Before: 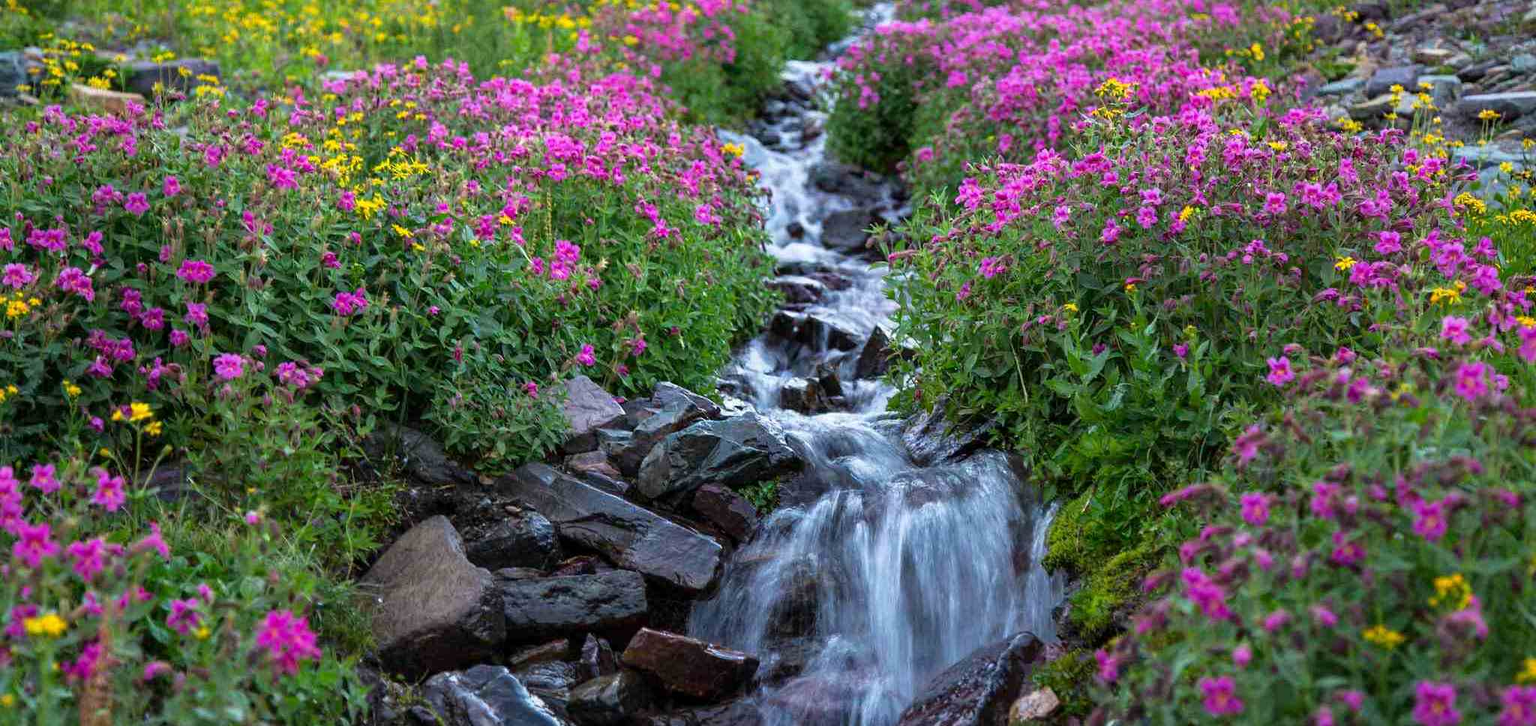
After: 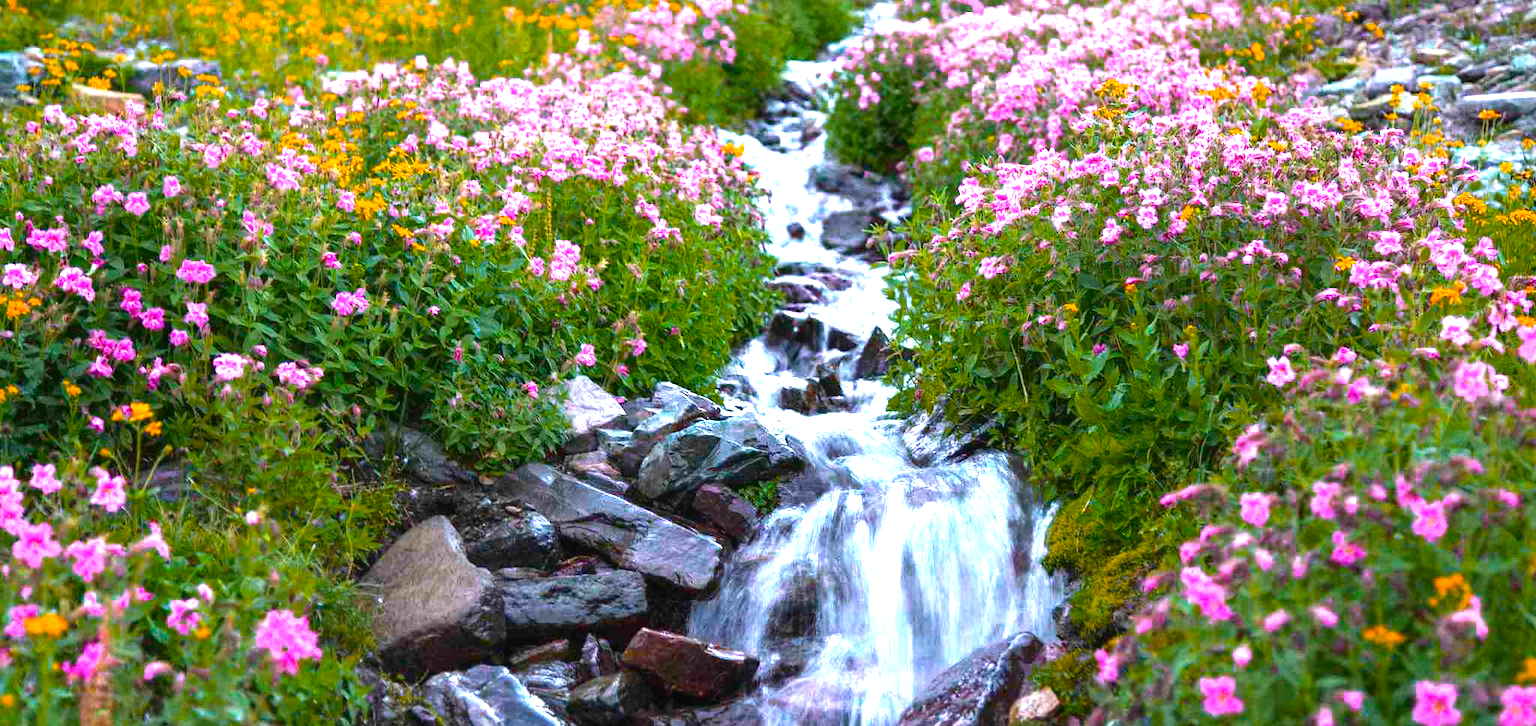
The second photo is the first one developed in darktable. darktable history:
exposure: black level correction 0, exposure 0.95 EV, compensate exposure bias true, compensate highlight preservation false
tone equalizer: on, module defaults
contrast equalizer: octaves 7, y [[0.6 ×6], [0.55 ×6], [0 ×6], [0 ×6], [0 ×6]], mix -0.2
color zones: curves: ch0 [(0.473, 0.374) (0.742, 0.784)]; ch1 [(0.354, 0.737) (0.742, 0.705)]; ch2 [(0.318, 0.421) (0.758, 0.532)]
